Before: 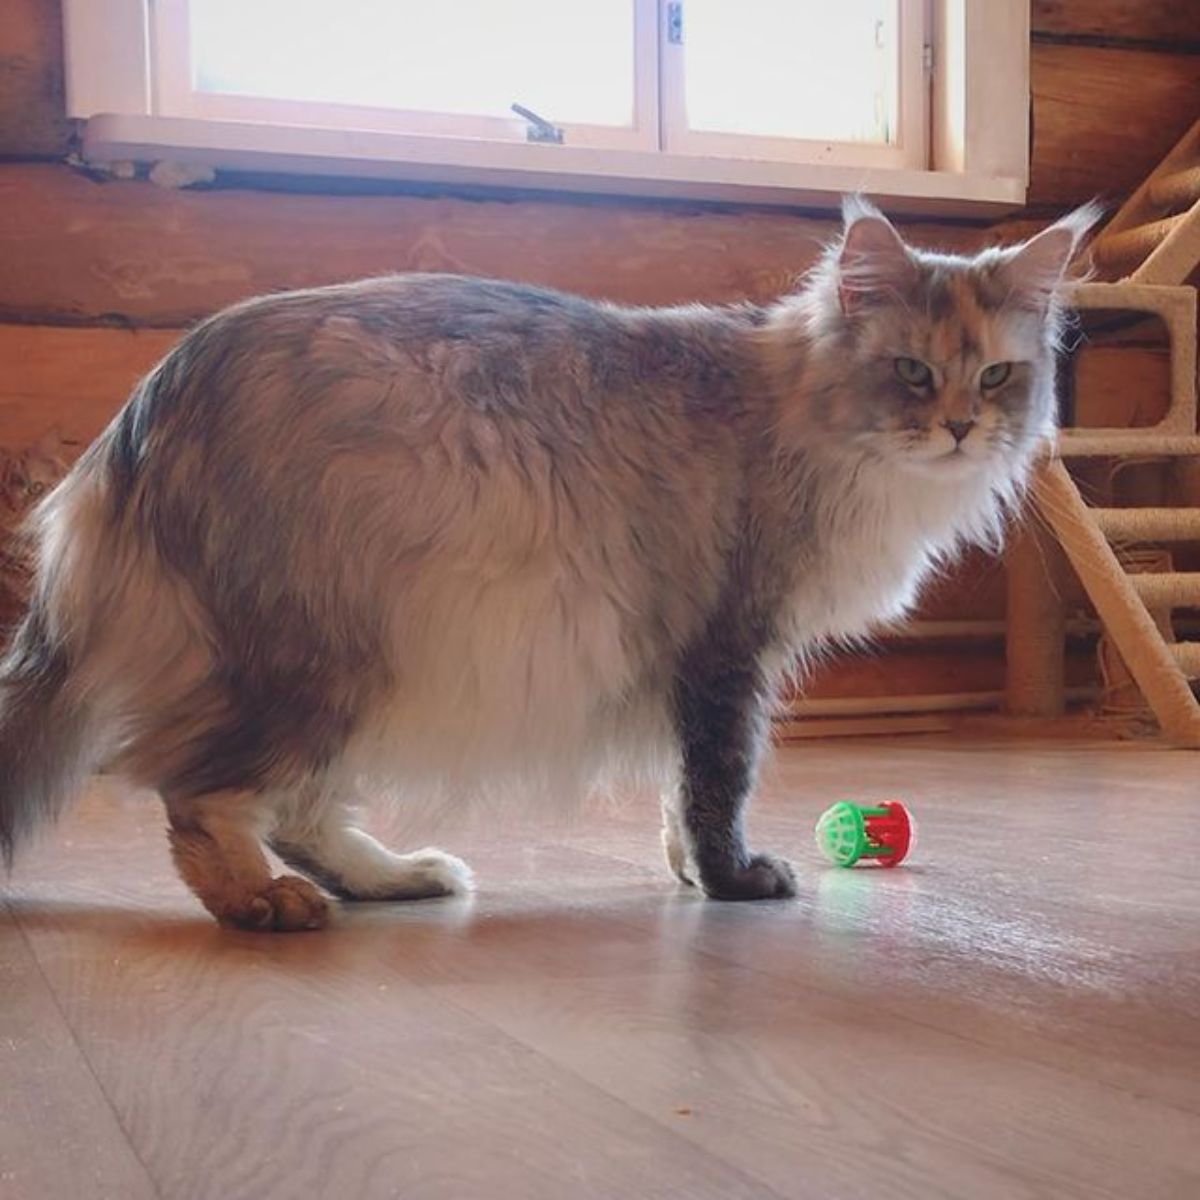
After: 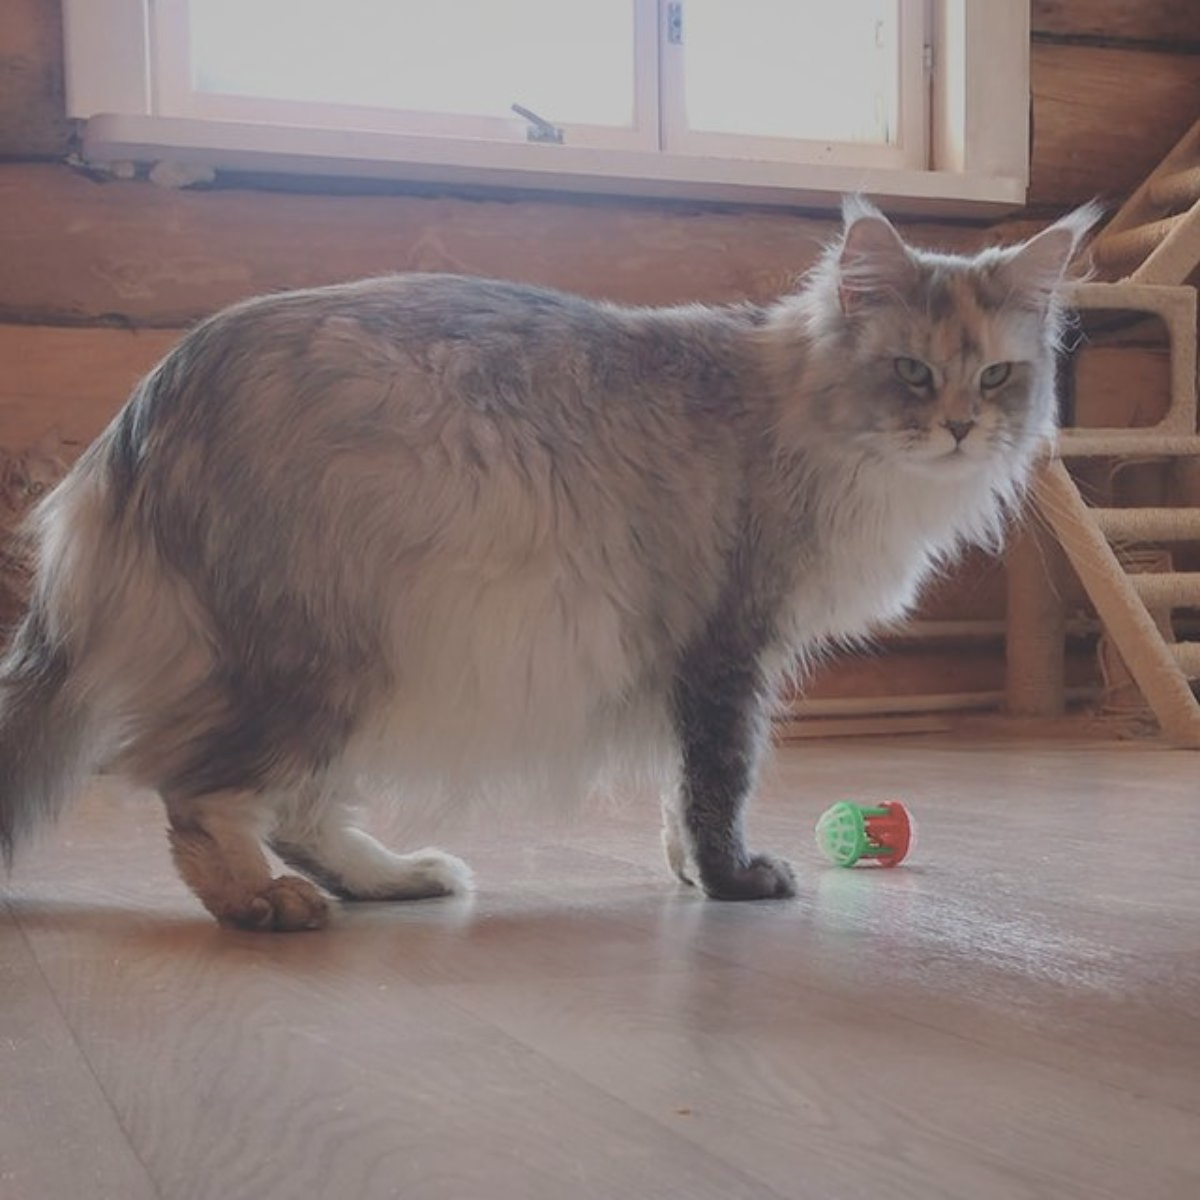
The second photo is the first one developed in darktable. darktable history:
contrast brightness saturation: contrast -0.26, saturation -0.43
filmic rgb: black relative exposure -11.35 EV, white relative exposure 3.22 EV, hardness 6.76, color science v6 (2022)
